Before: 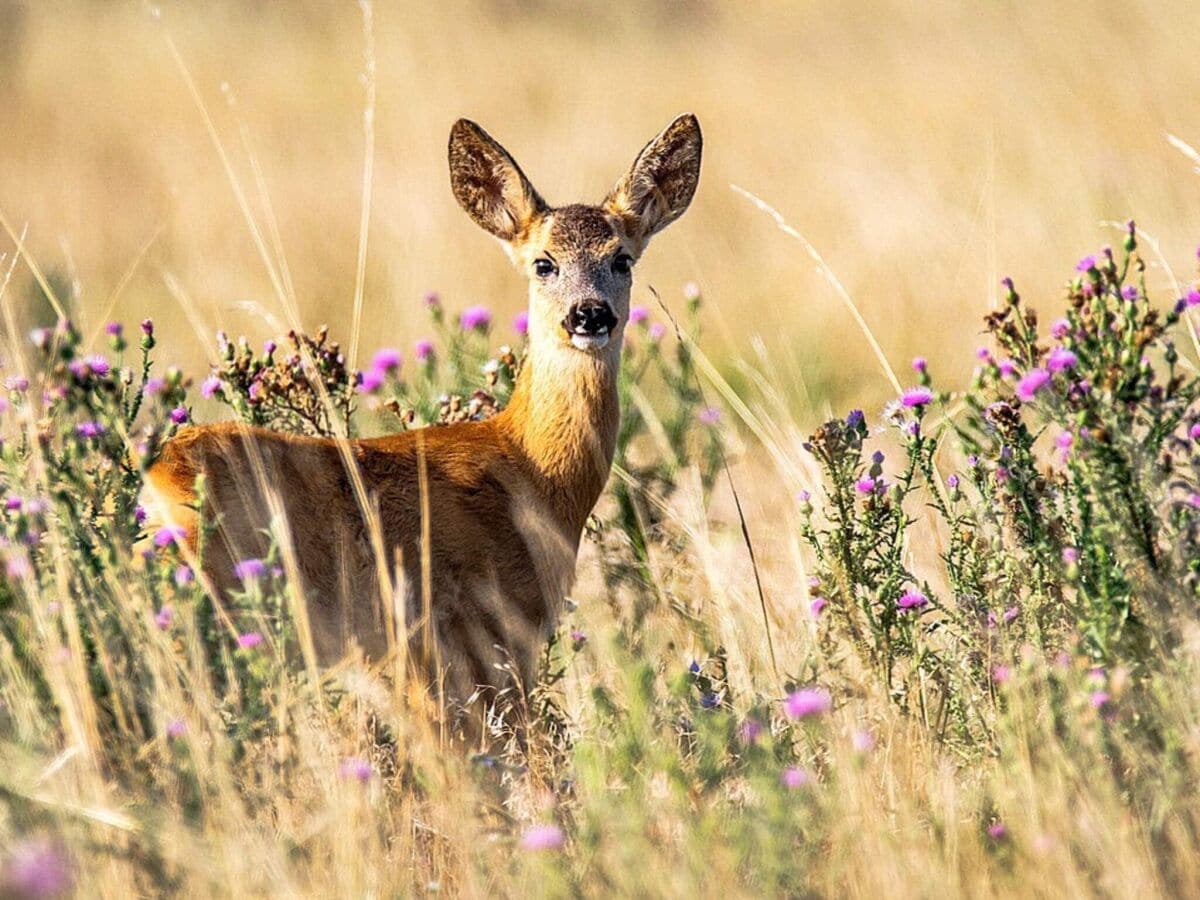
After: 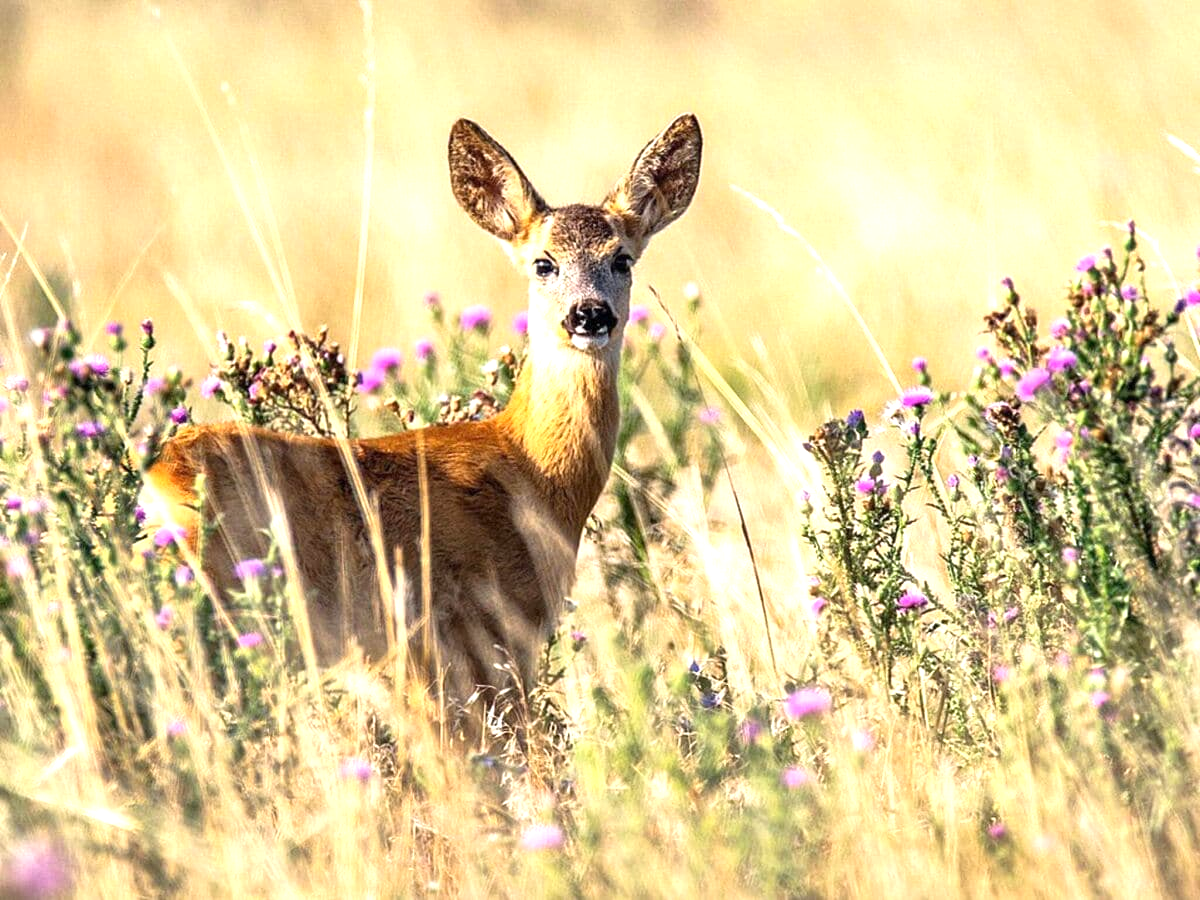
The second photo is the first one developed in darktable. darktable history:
exposure: exposure 0.633 EV, compensate highlight preservation false
